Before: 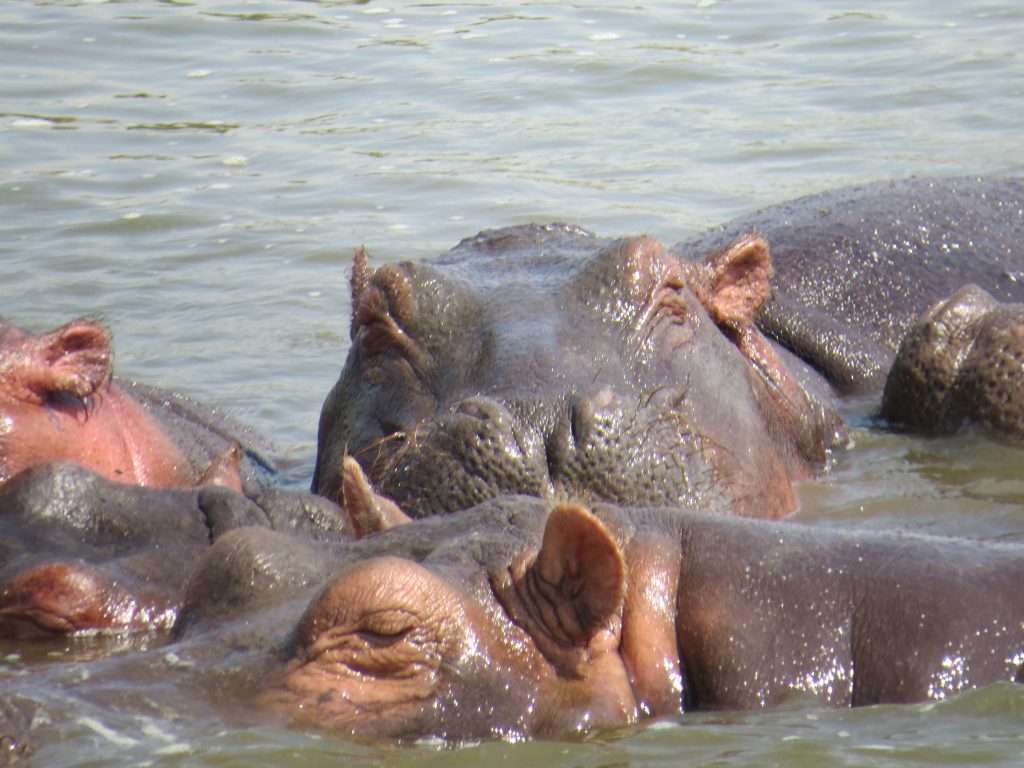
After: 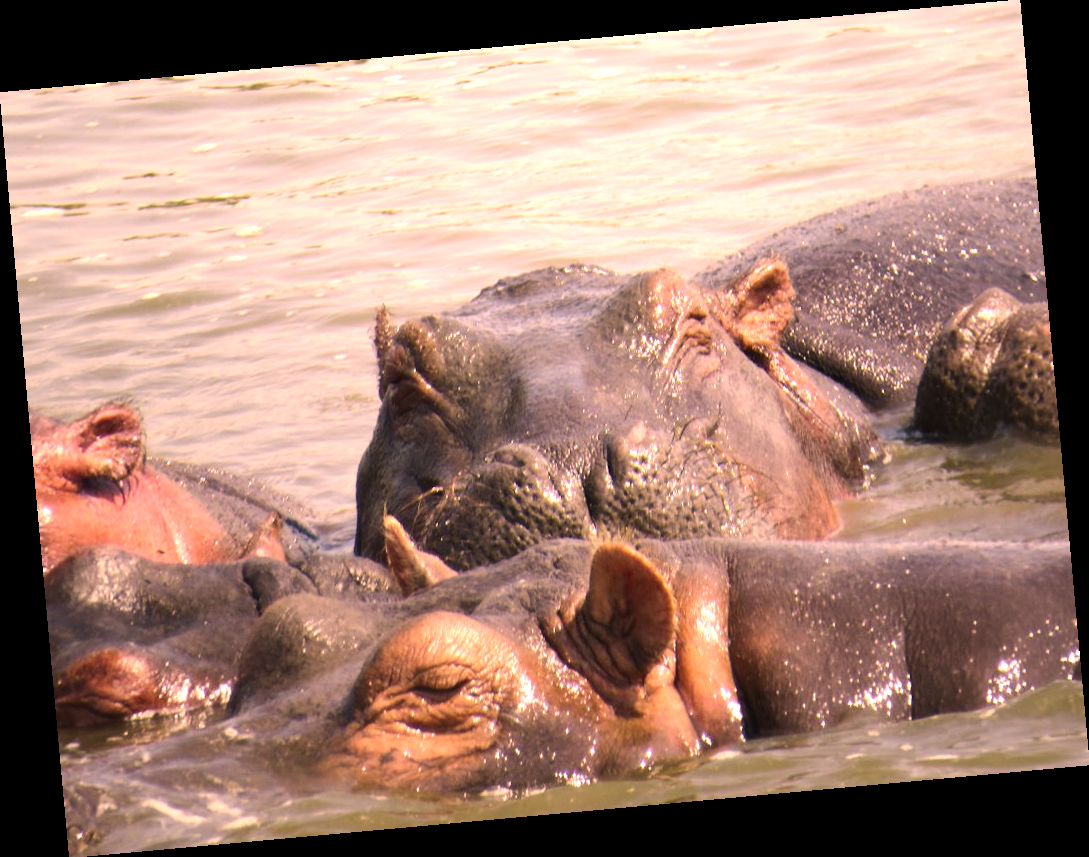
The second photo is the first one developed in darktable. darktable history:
color correction: highlights a* 21.16, highlights b* 19.61
rotate and perspective: rotation -5.2°, automatic cropping off
tone equalizer: -8 EV -0.75 EV, -7 EV -0.7 EV, -6 EV -0.6 EV, -5 EV -0.4 EV, -3 EV 0.4 EV, -2 EV 0.6 EV, -1 EV 0.7 EV, +0 EV 0.75 EV, edges refinement/feathering 500, mask exposure compensation -1.57 EV, preserve details no
